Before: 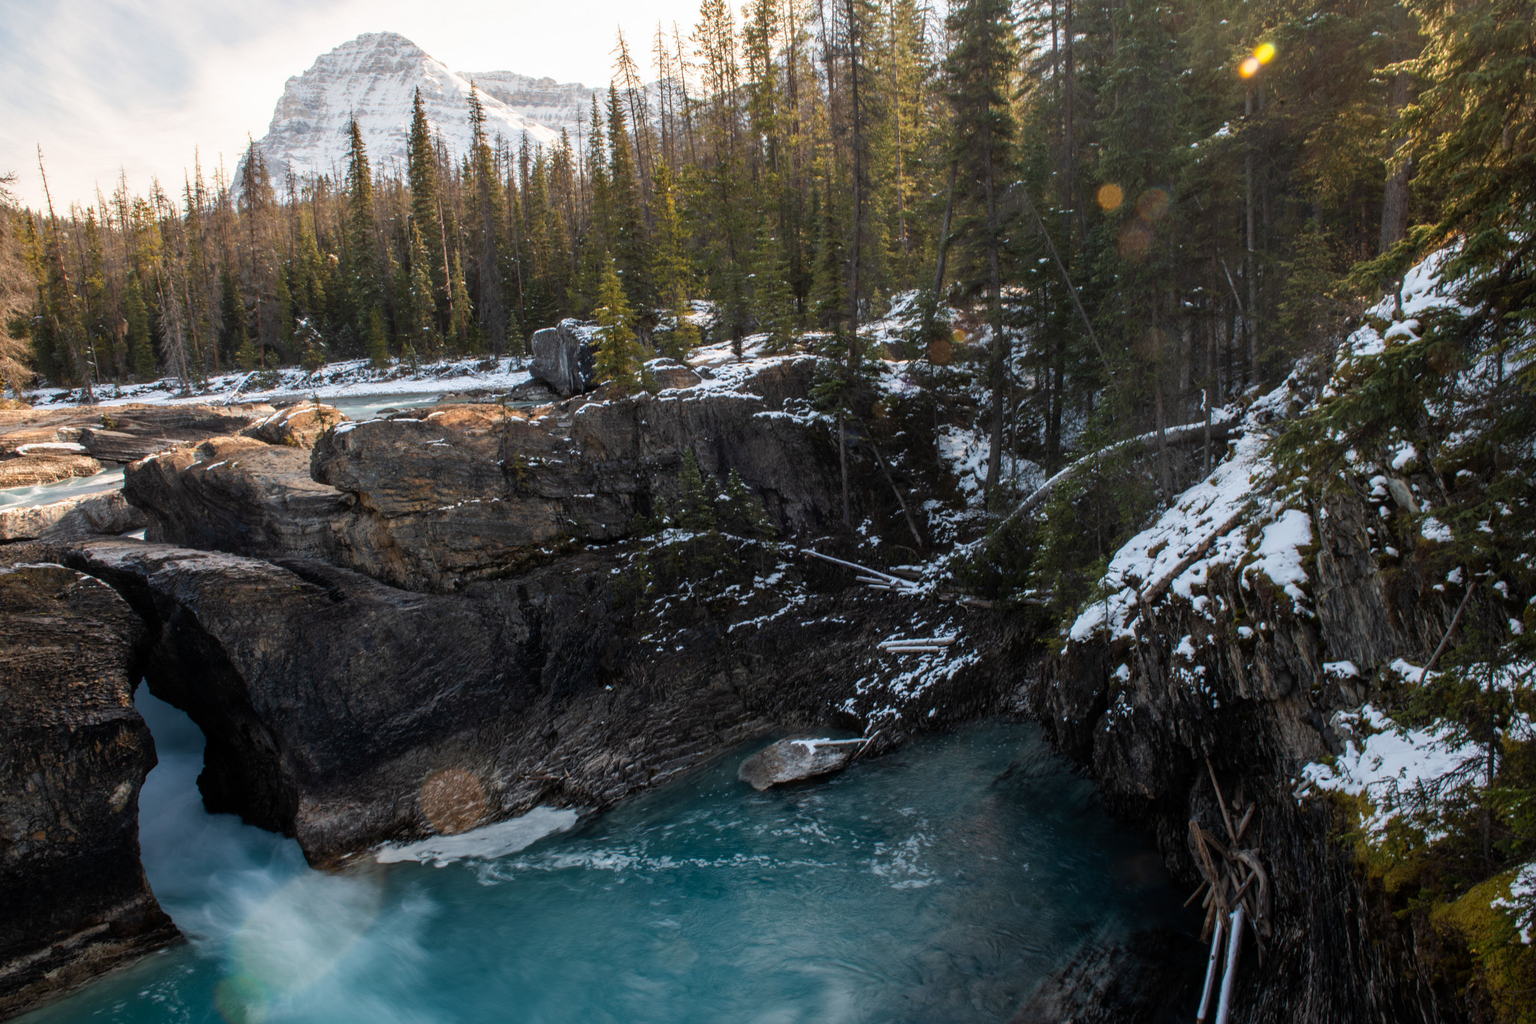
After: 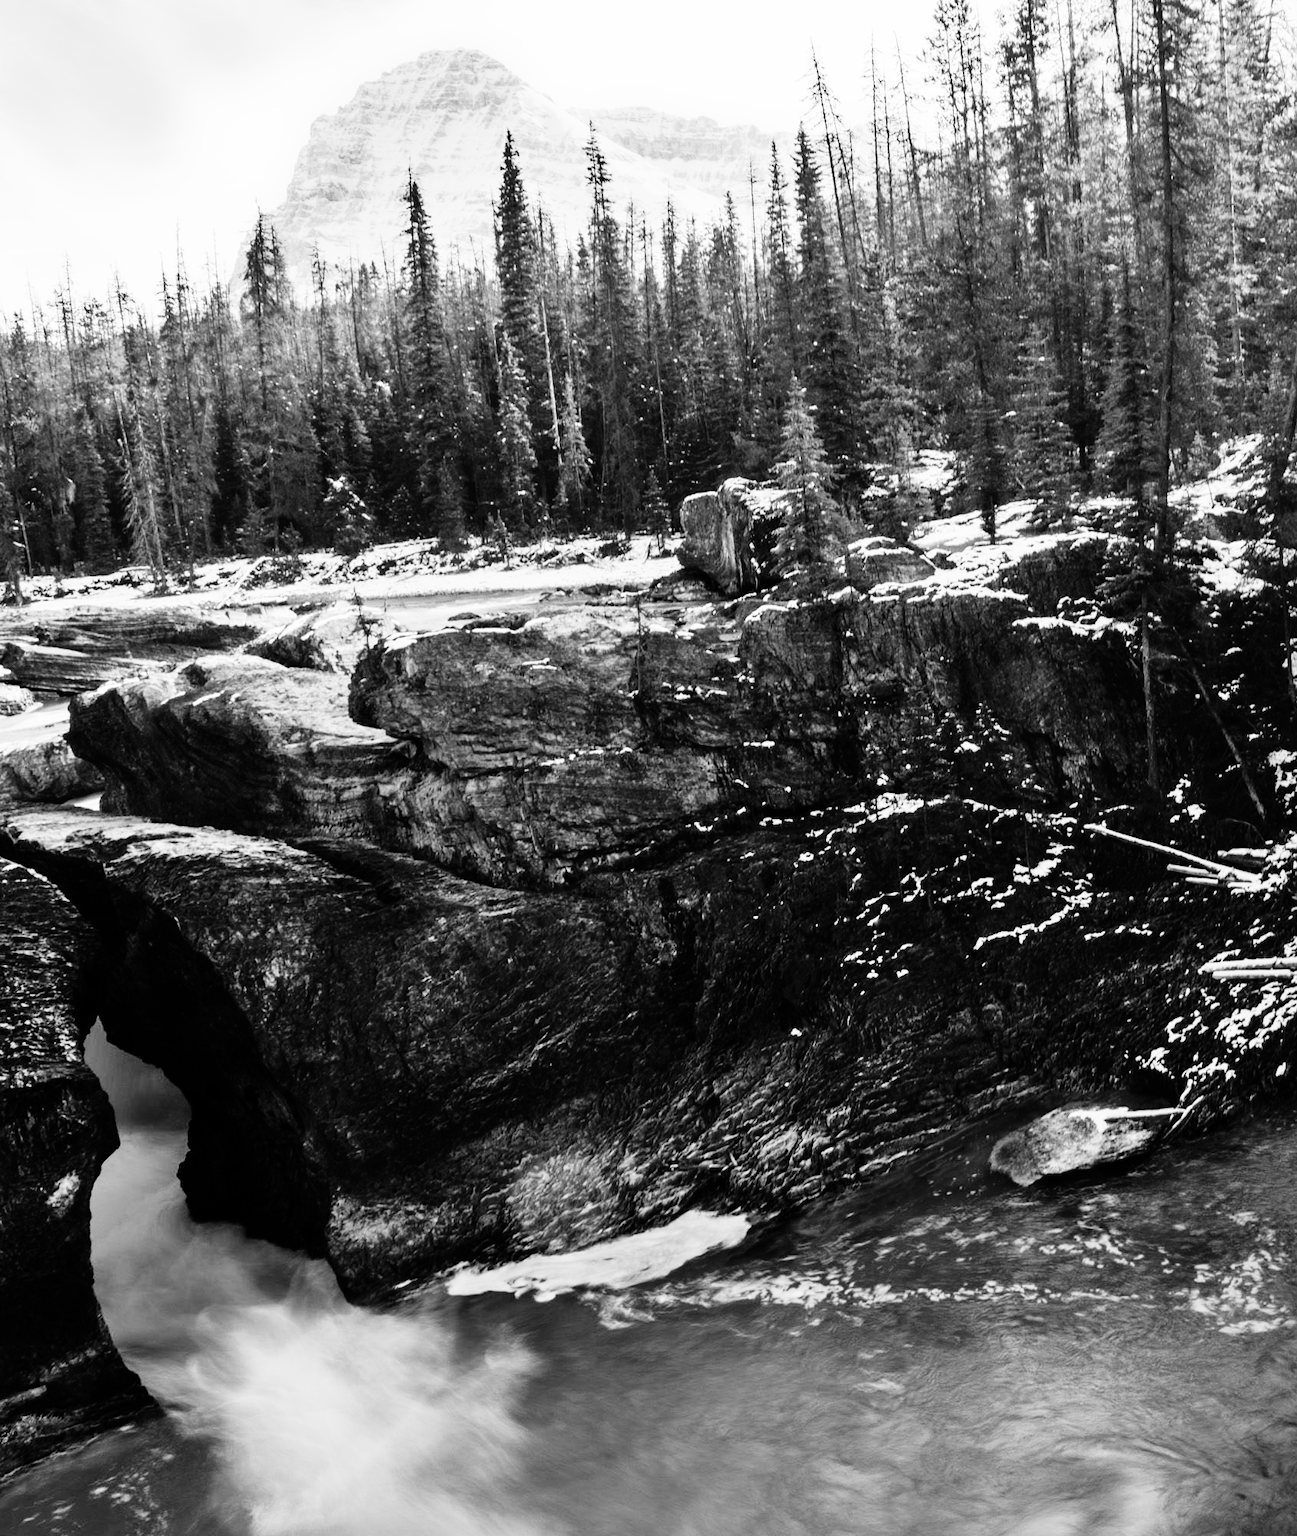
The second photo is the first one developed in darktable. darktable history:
white balance: red 0.766, blue 1.537
color correction: highlights a* 1.12, highlights b* 24.26, shadows a* 15.58, shadows b* 24.26
crop: left 5.114%, right 38.589%
monochrome: on, module defaults
rgb curve: curves: ch0 [(0, 0) (0.21, 0.15) (0.24, 0.21) (0.5, 0.75) (0.75, 0.96) (0.89, 0.99) (1, 1)]; ch1 [(0, 0.02) (0.21, 0.13) (0.25, 0.2) (0.5, 0.67) (0.75, 0.9) (0.89, 0.97) (1, 1)]; ch2 [(0, 0.02) (0.21, 0.13) (0.25, 0.2) (0.5, 0.67) (0.75, 0.9) (0.89, 0.97) (1, 1)], compensate middle gray true
shadows and highlights: low approximation 0.01, soften with gaussian
